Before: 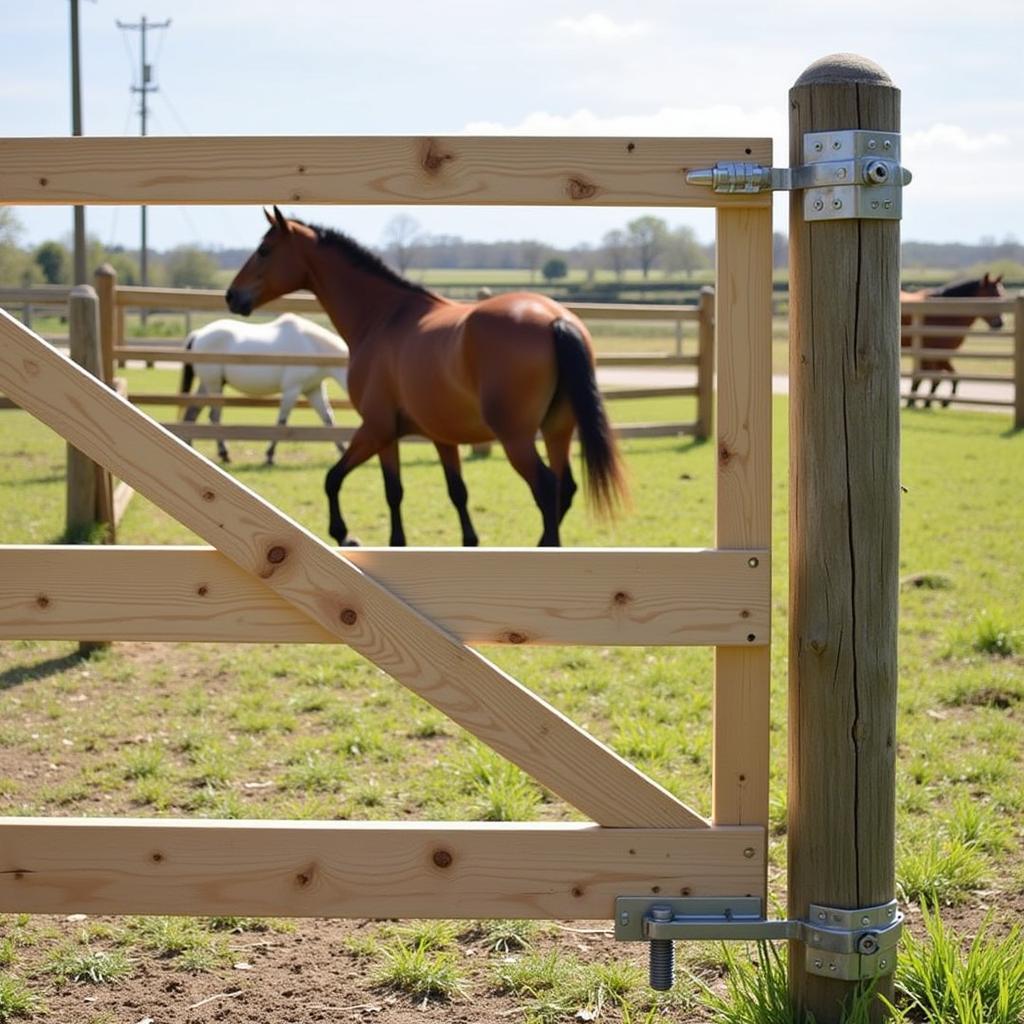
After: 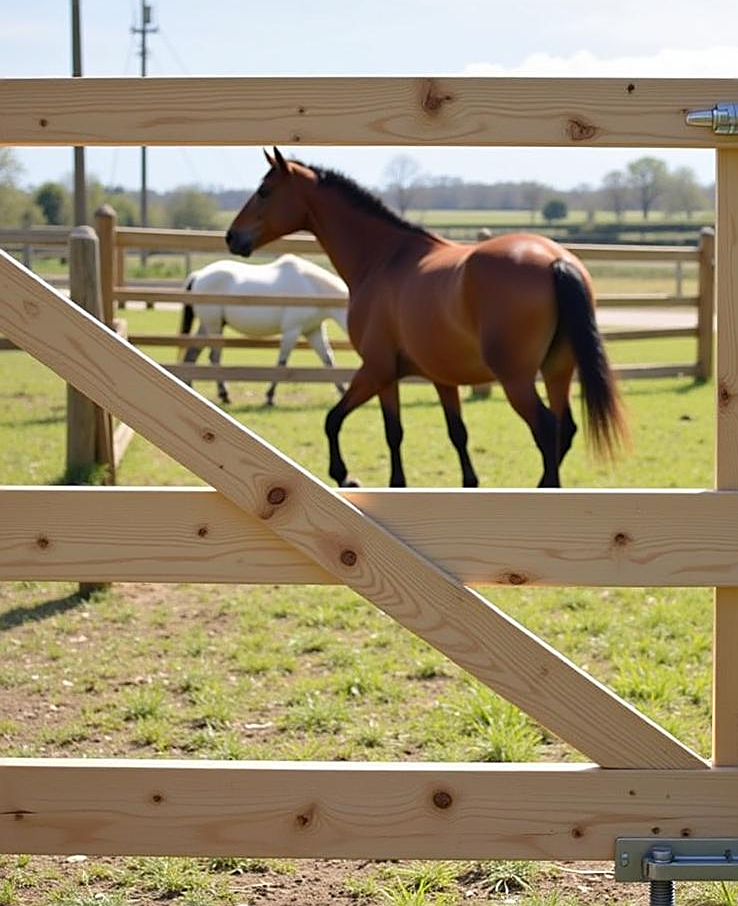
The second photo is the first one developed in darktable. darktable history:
crop: top 5.79%, right 27.856%, bottom 5.709%
sharpen: on, module defaults
